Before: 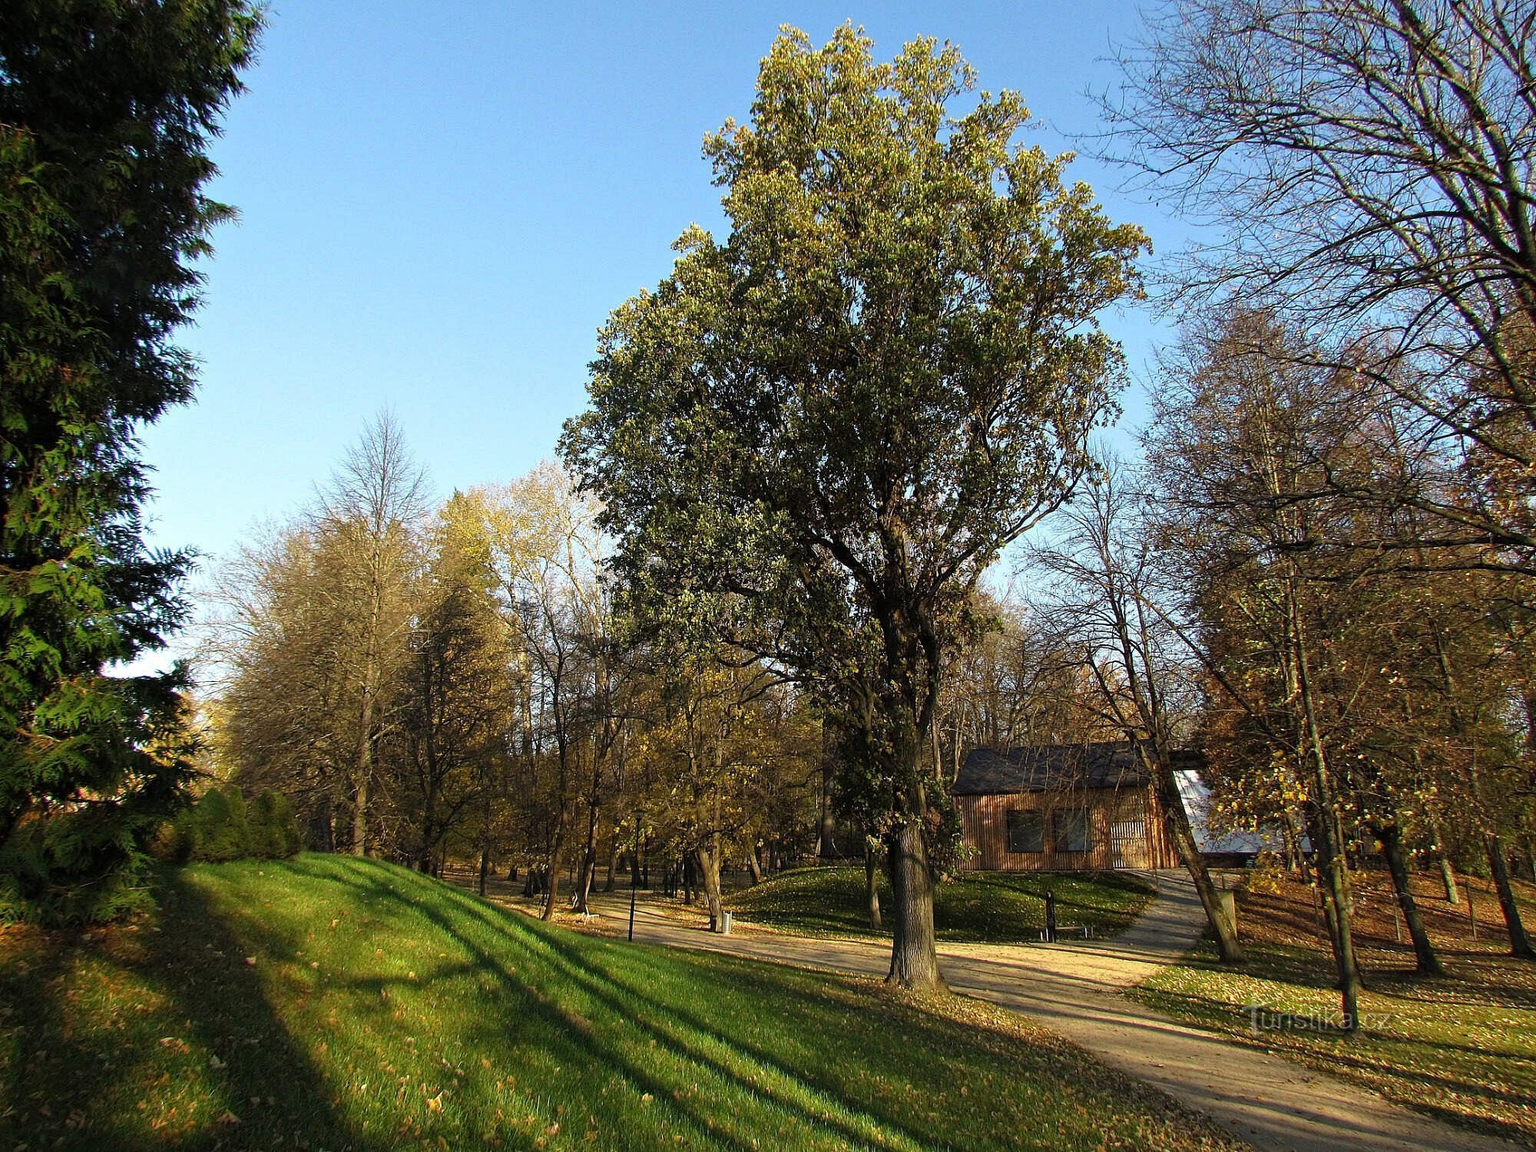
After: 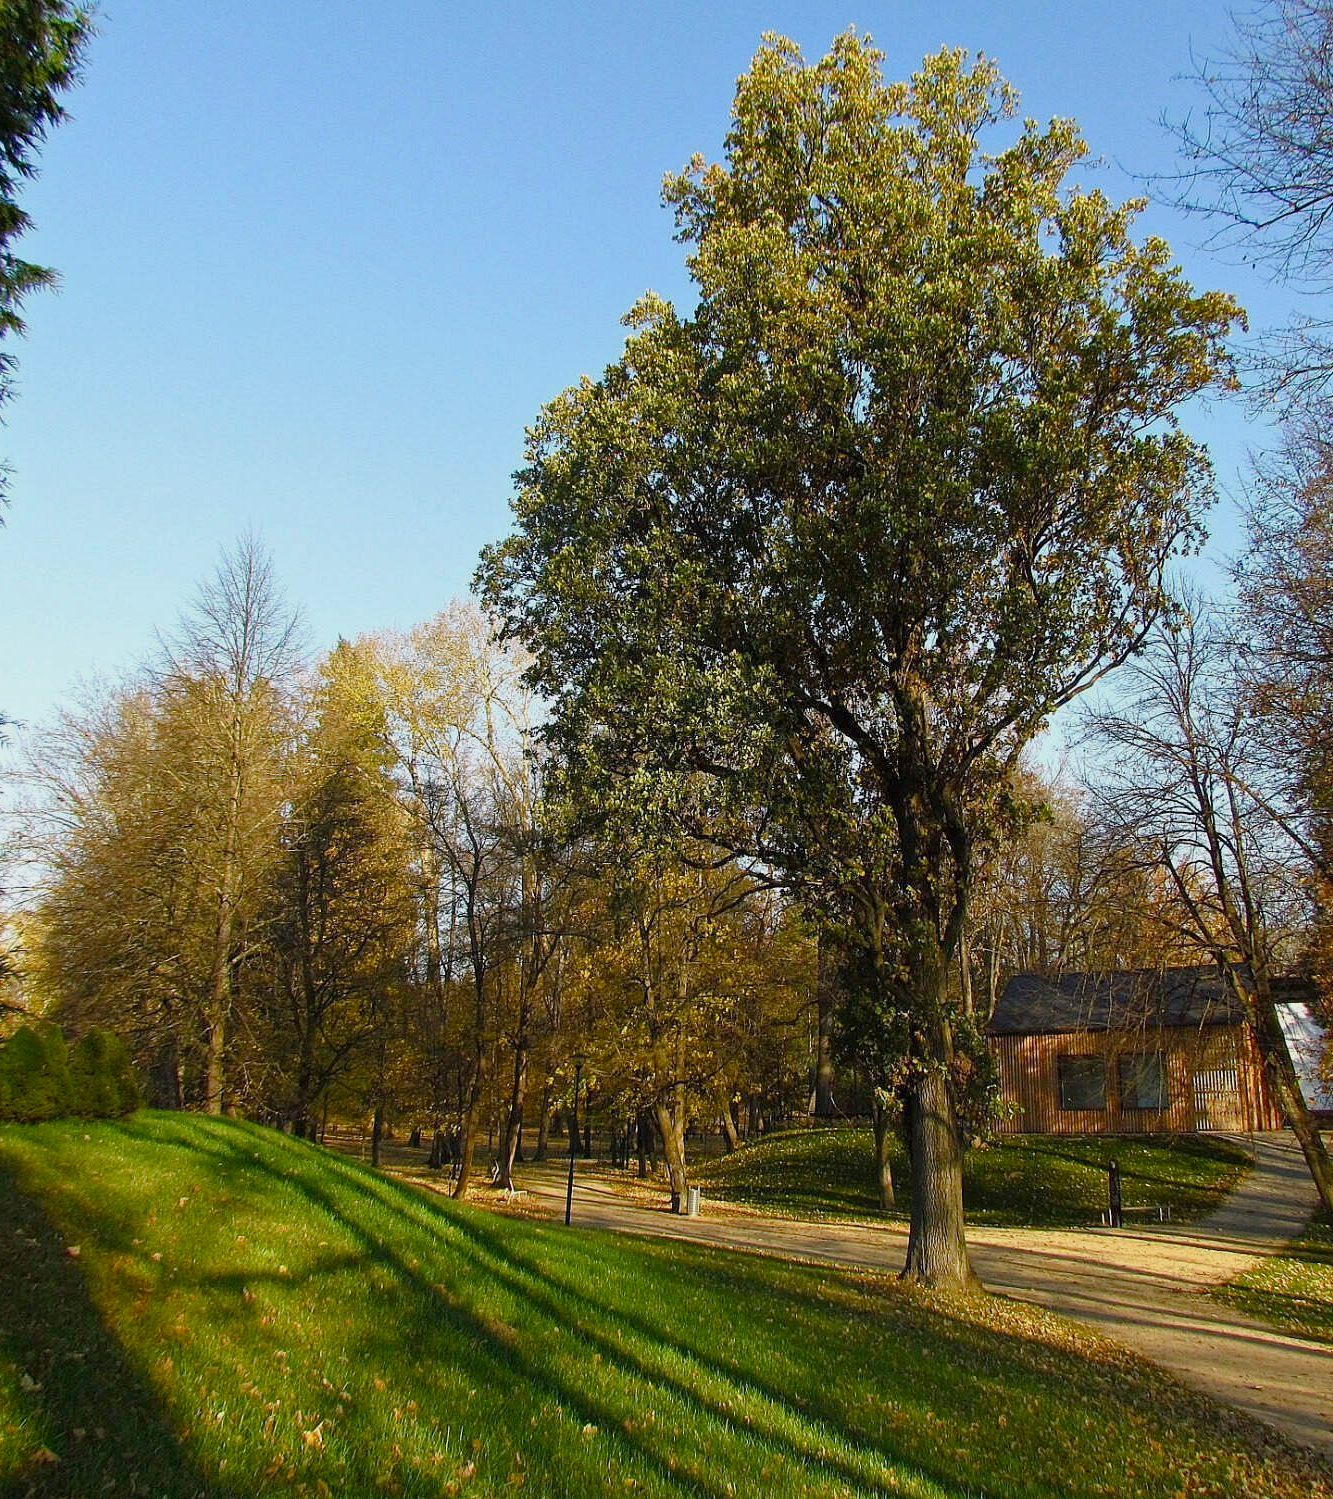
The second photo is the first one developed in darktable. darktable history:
color balance rgb: shadows lift › chroma 1%, shadows lift › hue 113°, highlights gain › chroma 0.2%, highlights gain › hue 333°, perceptual saturation grading › global saturation 20%, perceptual saturation grading › highlights -25%, perceptual saturation grading › shadows 25%, contrast -10%
crop and rotate: left 12.673%, right 20.66%
